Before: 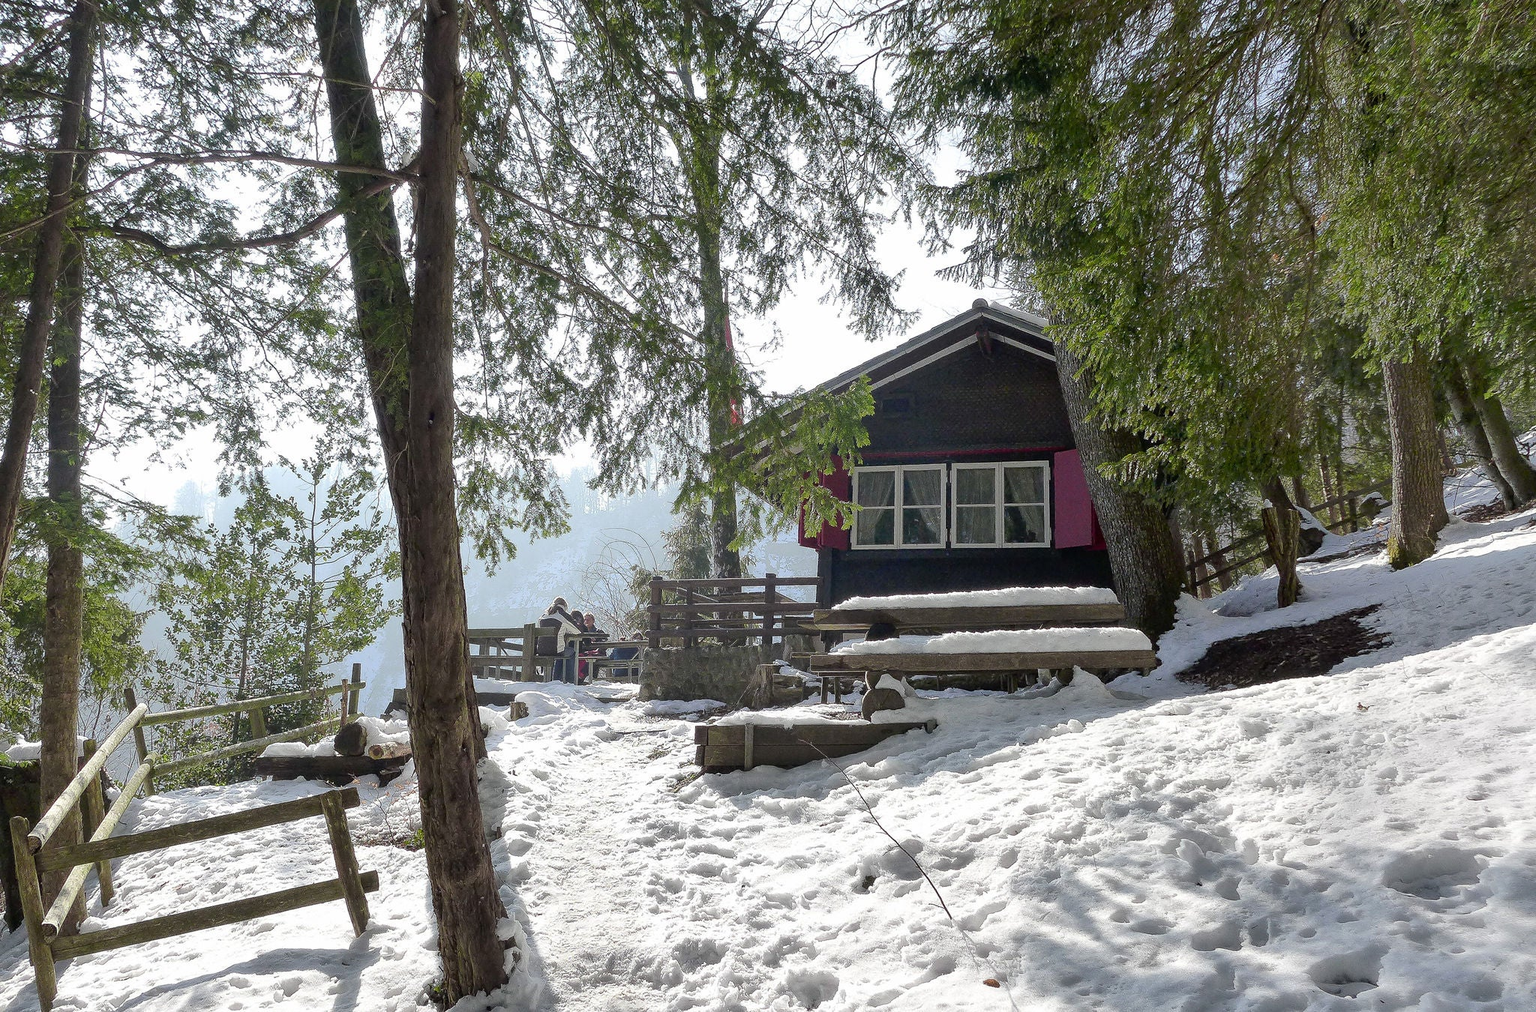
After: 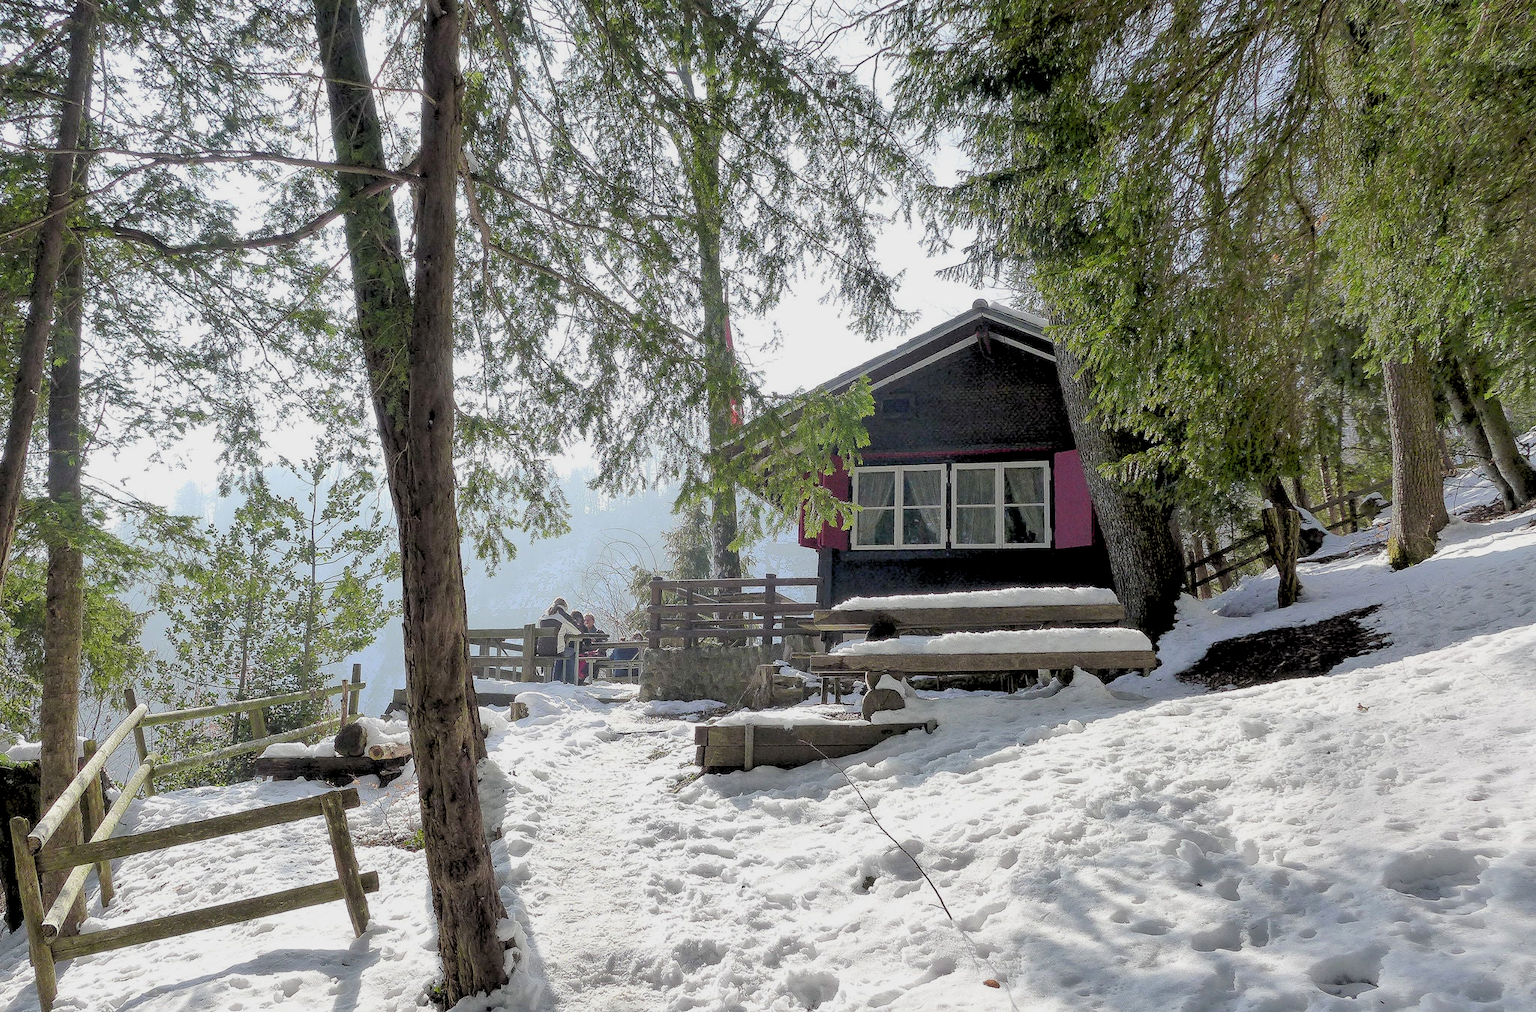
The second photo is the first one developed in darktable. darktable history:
rgb levels: preserve colors sum RGB, levels [[0.038, 0.433, 0.934], [0, 0.5, 1], [0, 0.5, 1]]
white balance: emerald 1
